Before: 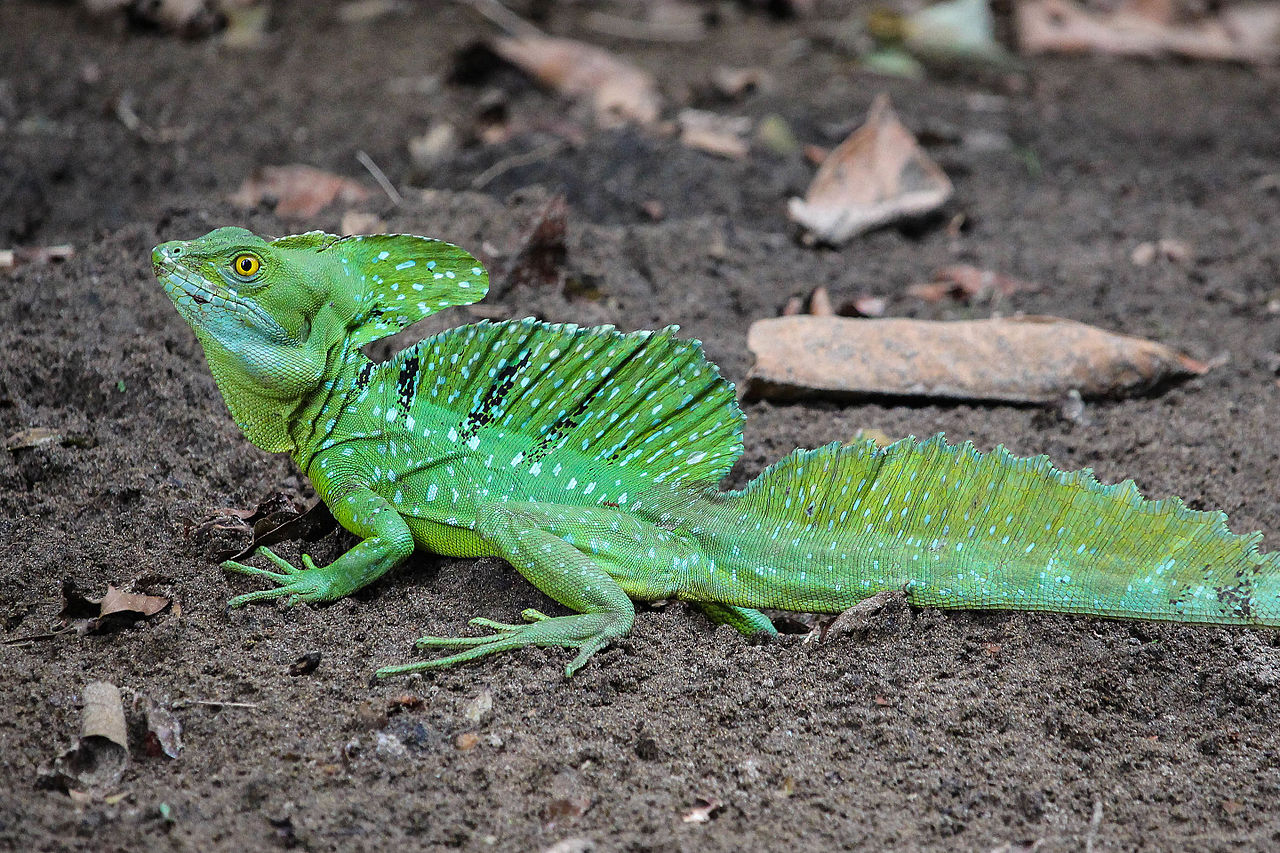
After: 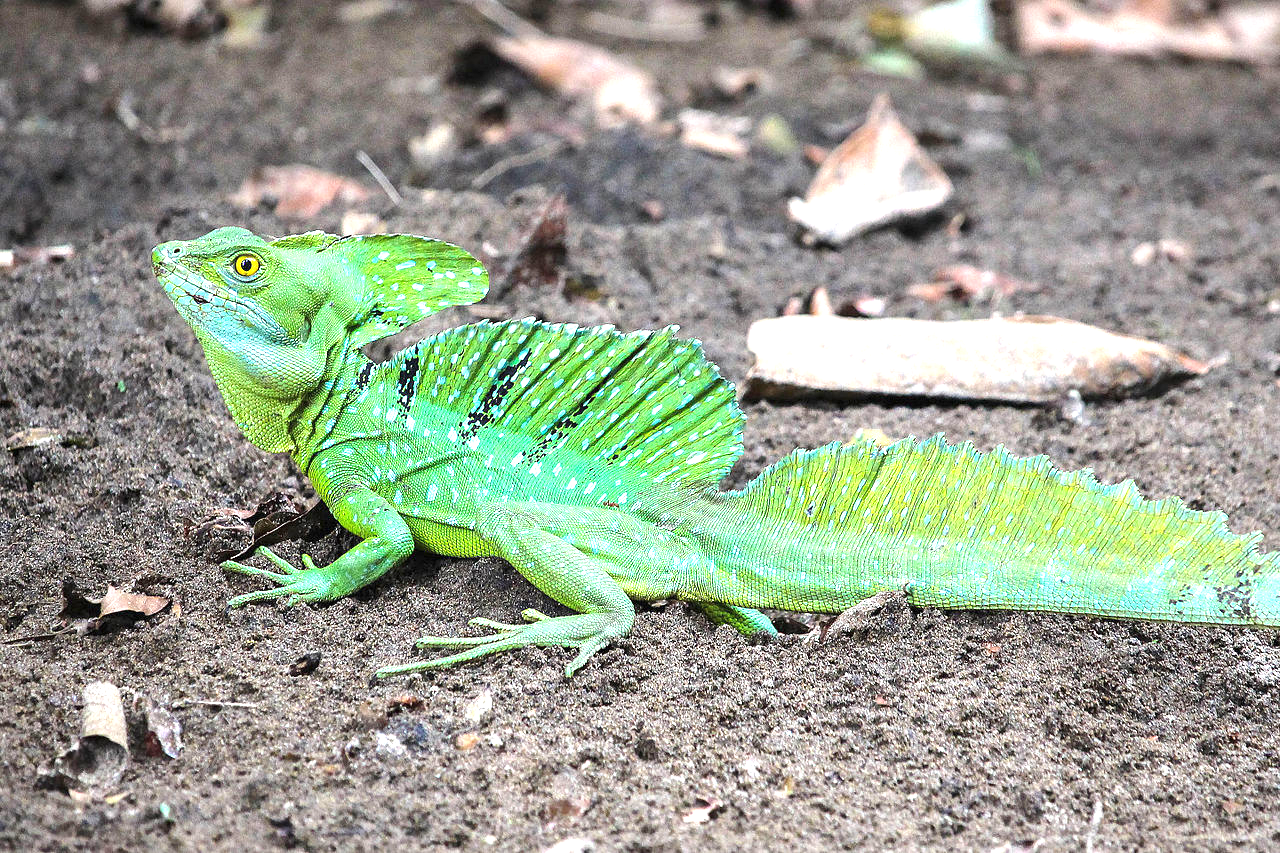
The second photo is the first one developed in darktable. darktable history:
exposure: black level correction 0, exposure 1.388 EV, compensate exposure bias true, compensate highlight preservation false
white balance: emerald 1
